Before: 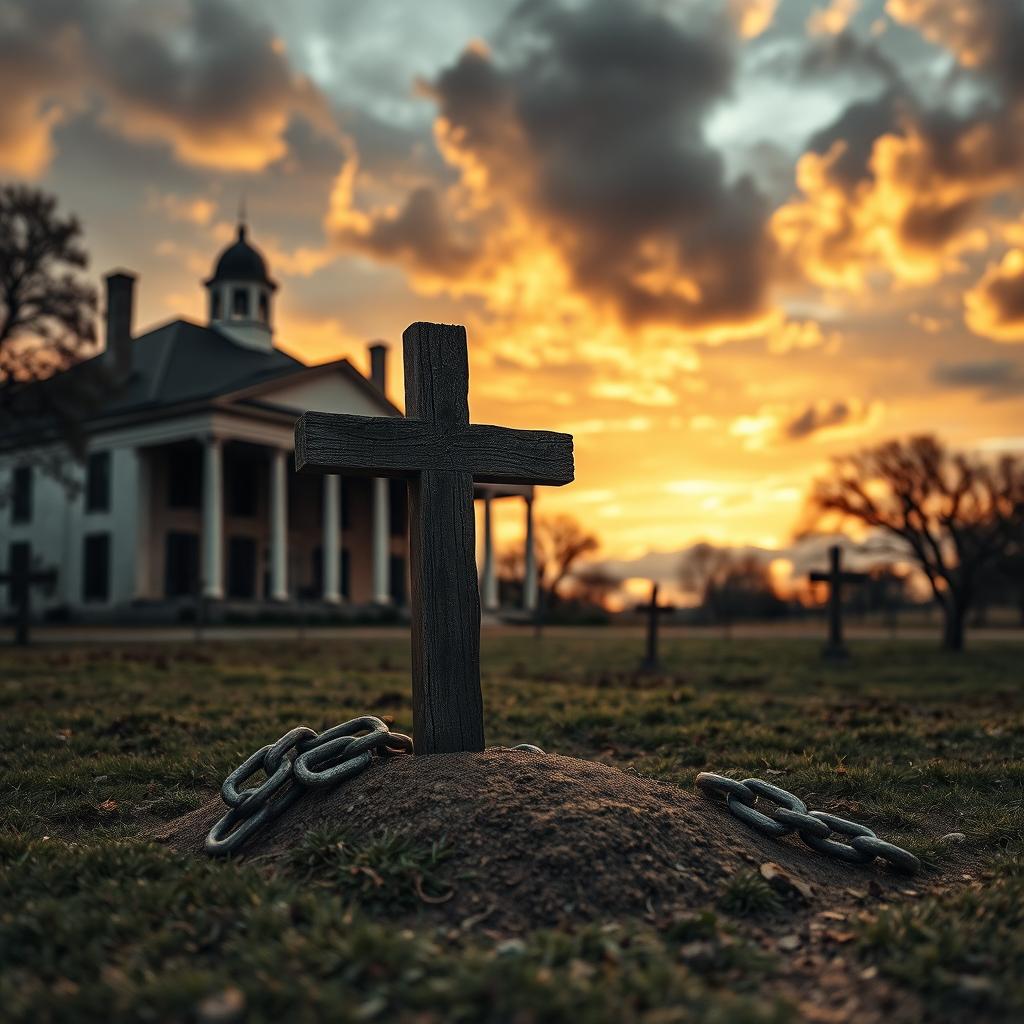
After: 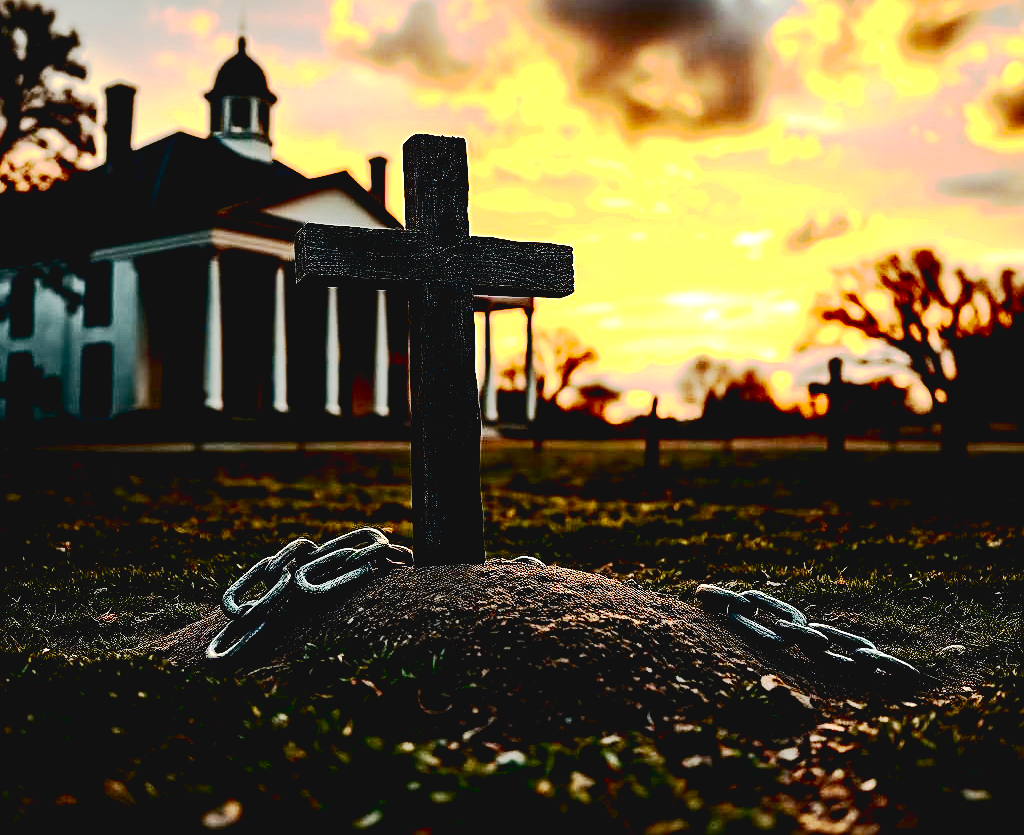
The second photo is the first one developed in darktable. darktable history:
contrast brightness saturation: contrast 0.242, brightness -0.242, saturation 0.135
sharpen: on, module defaults
tone curve: curves: ch0 [(0, 0) (0.003, 0.006) (0.011, 0.015) (0.025, 0.032) (0.044, 0.054) (0.069, 0.079) (0.1, 0.111) (0.136, 0.146) (0.177, 0.186) (0.224, 0.229) (0.277, 0.286) (0.335, 0.348) (0.399, 0.426) (0.468, 0.514) (0.543, 0.609) (0.623, 0.706) (0.709, 0.789) (0.801, 0.862) (0.898, 0.926) (1, 1)], color space Lab, independent channels
crop and rotate: top 18.395%
exposure: exposure 1 EV, compensate highlight preservation false
base curve: curves: ch0 [(0.065, 0.026) (0.236, 0.358) (0.53, 0.546) (0.777, 0.841) (0.924, 0.992)], preserve colors none
